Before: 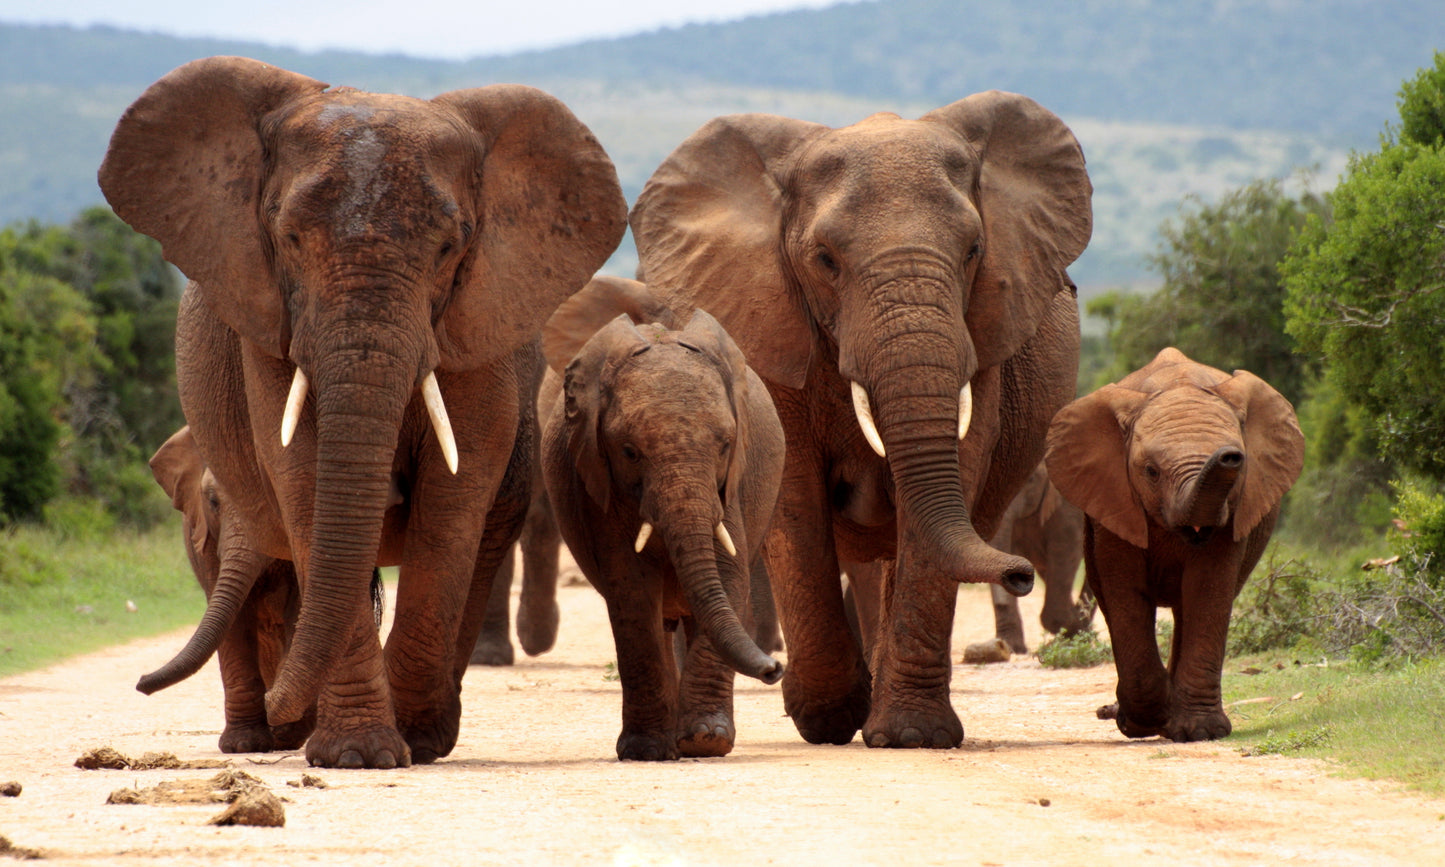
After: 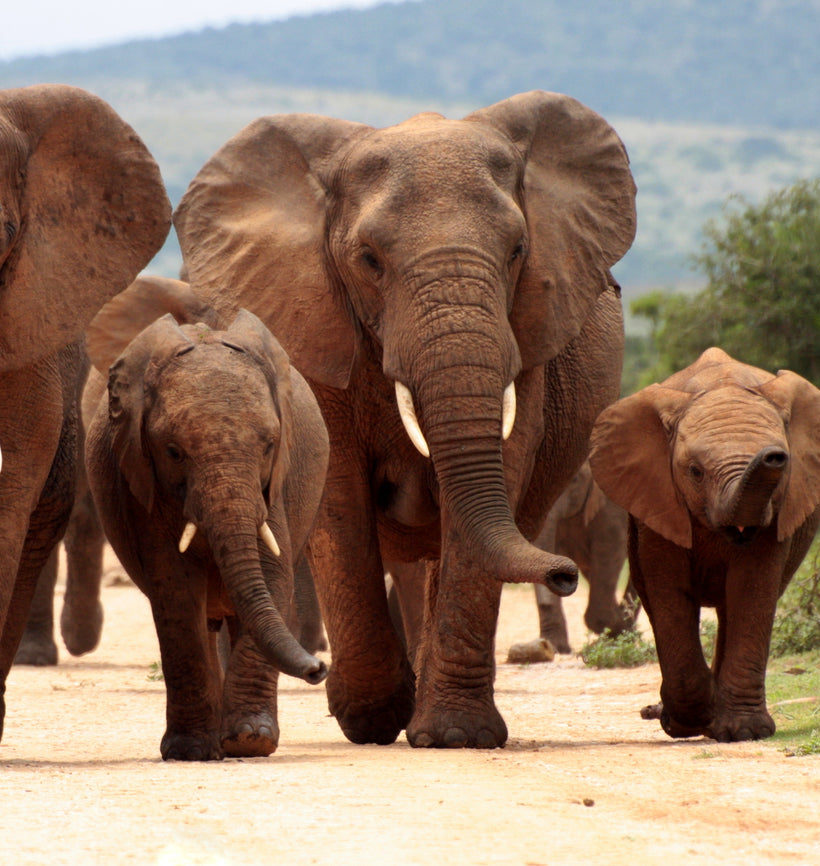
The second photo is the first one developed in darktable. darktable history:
crop: left 31.602%, top 0.017%, right 11.626%
